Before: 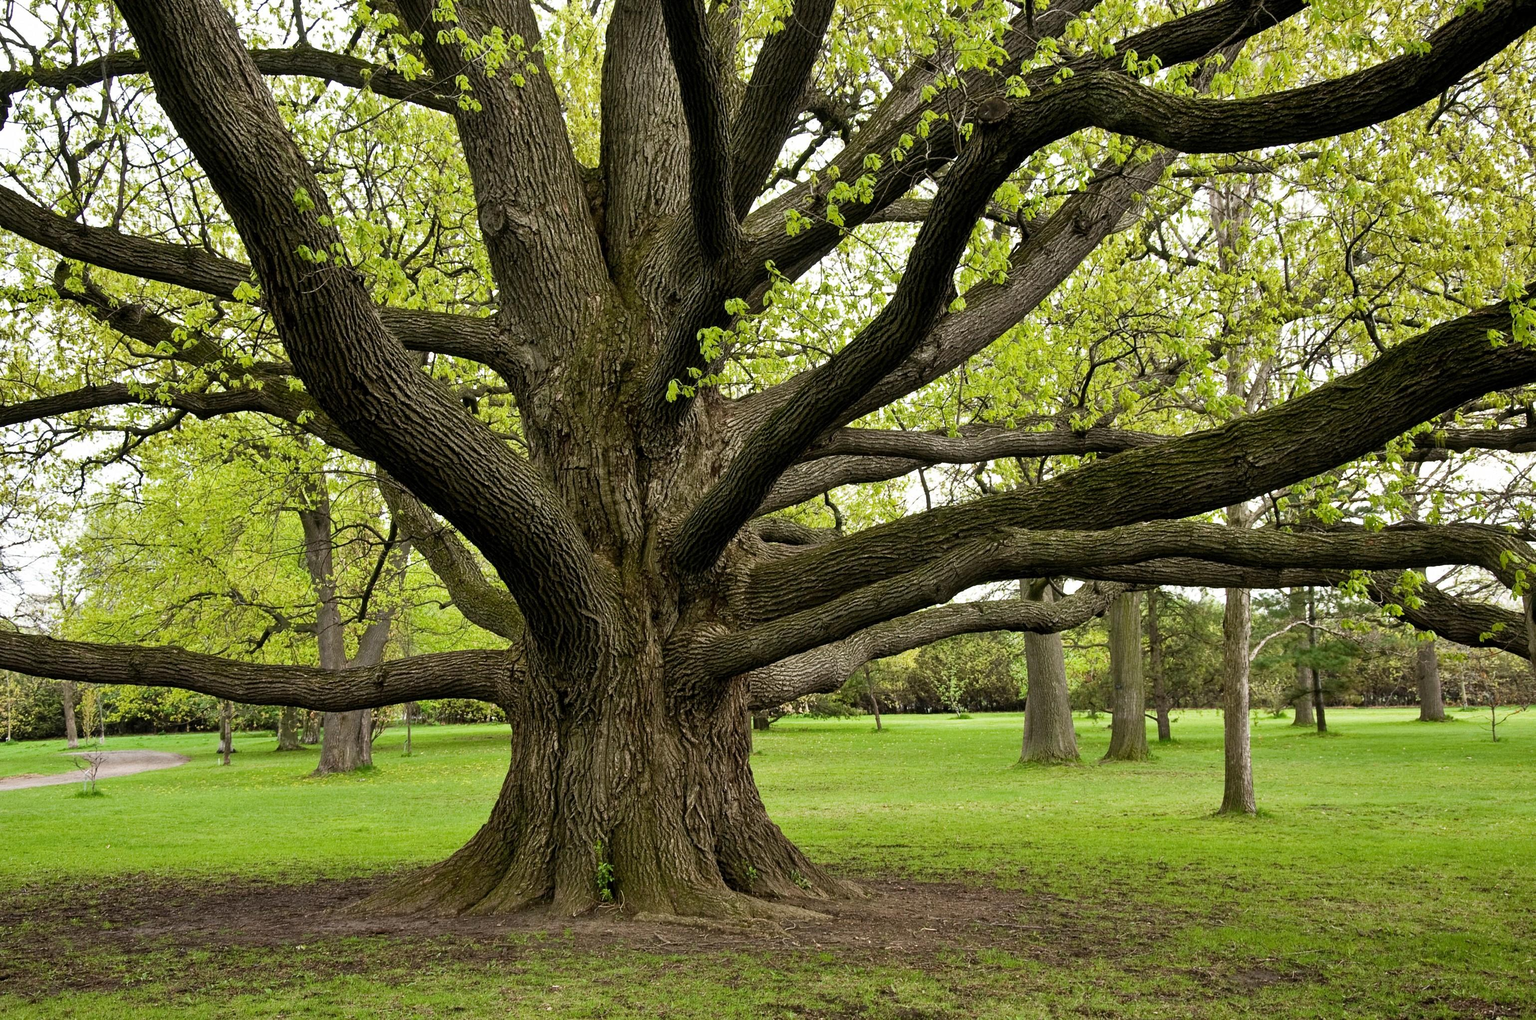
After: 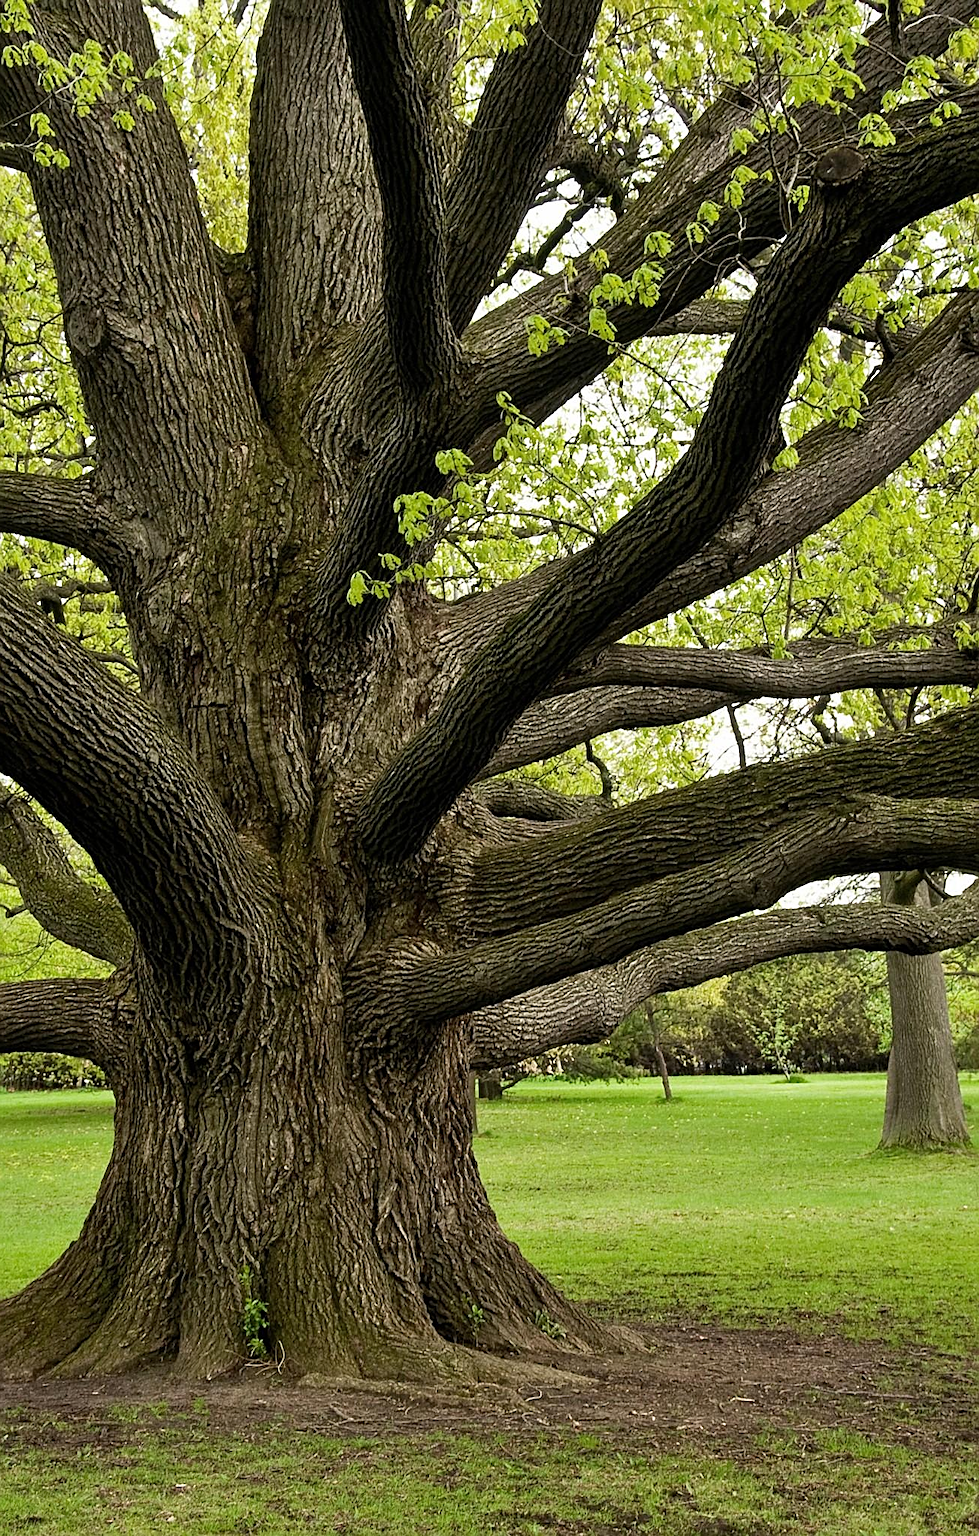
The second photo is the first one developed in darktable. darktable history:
sharpen: on, module defaults
crop: left 28.364%, right 29.274%
